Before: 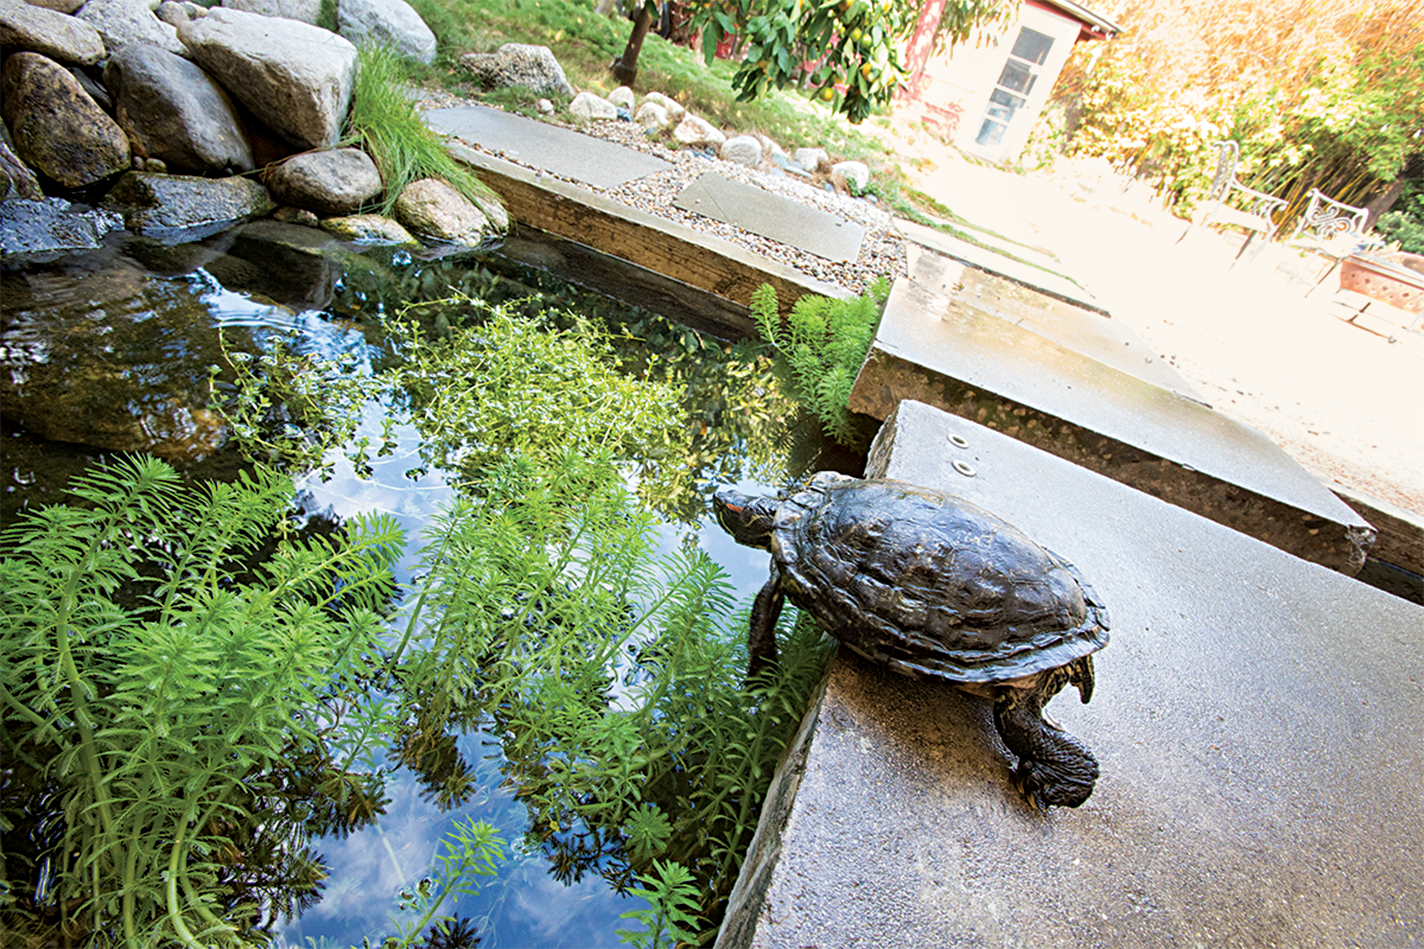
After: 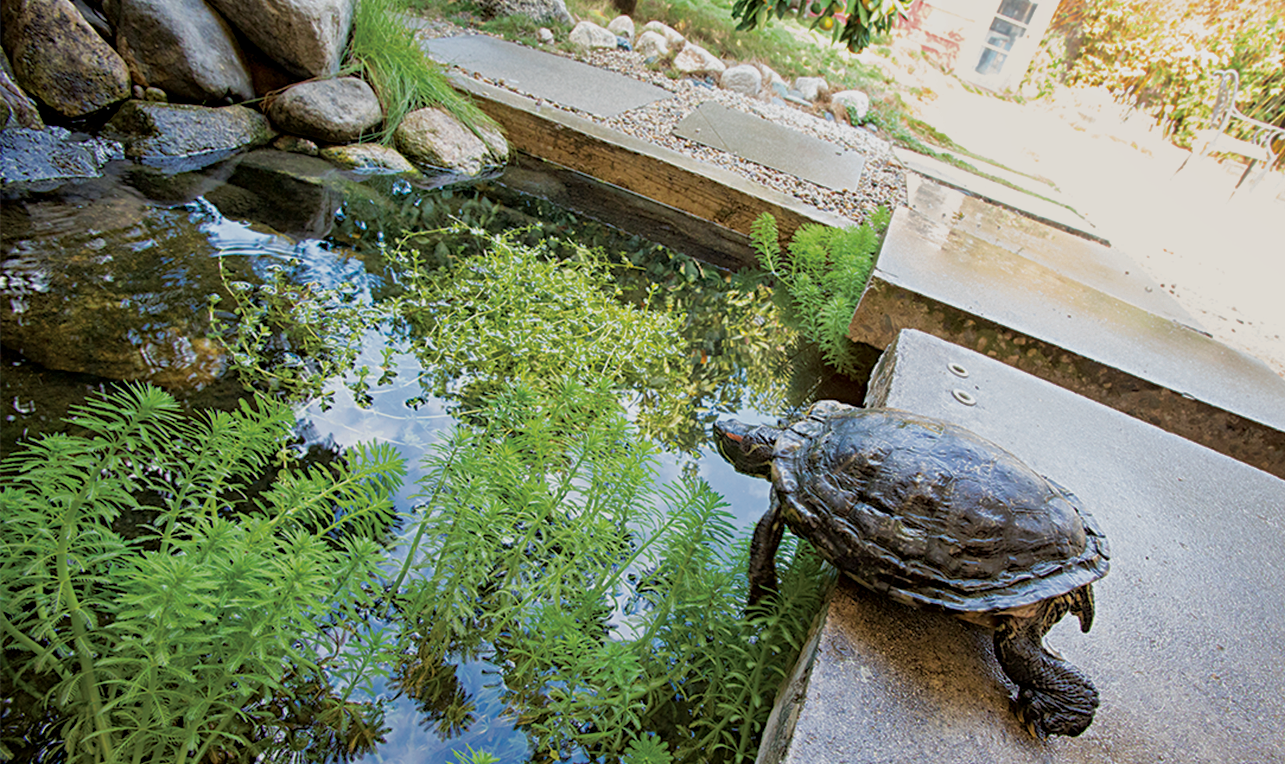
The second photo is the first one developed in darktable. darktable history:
crop: top 7.49%, right 9.717%, bottom 11.943%
exposure: compensate highlight preservation false
tone equalizer: -8 EV 0.25 EV, -7 EV 0.417 EV, -6 EV 0.417 EV, -5 EV 0.25 EV, -3 EV -0.25 EV, -2 EV -0.417 EV, -1 EV -0.417 EV, +0 EV -0.25 EV, edges refinement/feathering 500, mask exposure compensation -1.57 EV, preserve details guided filter
